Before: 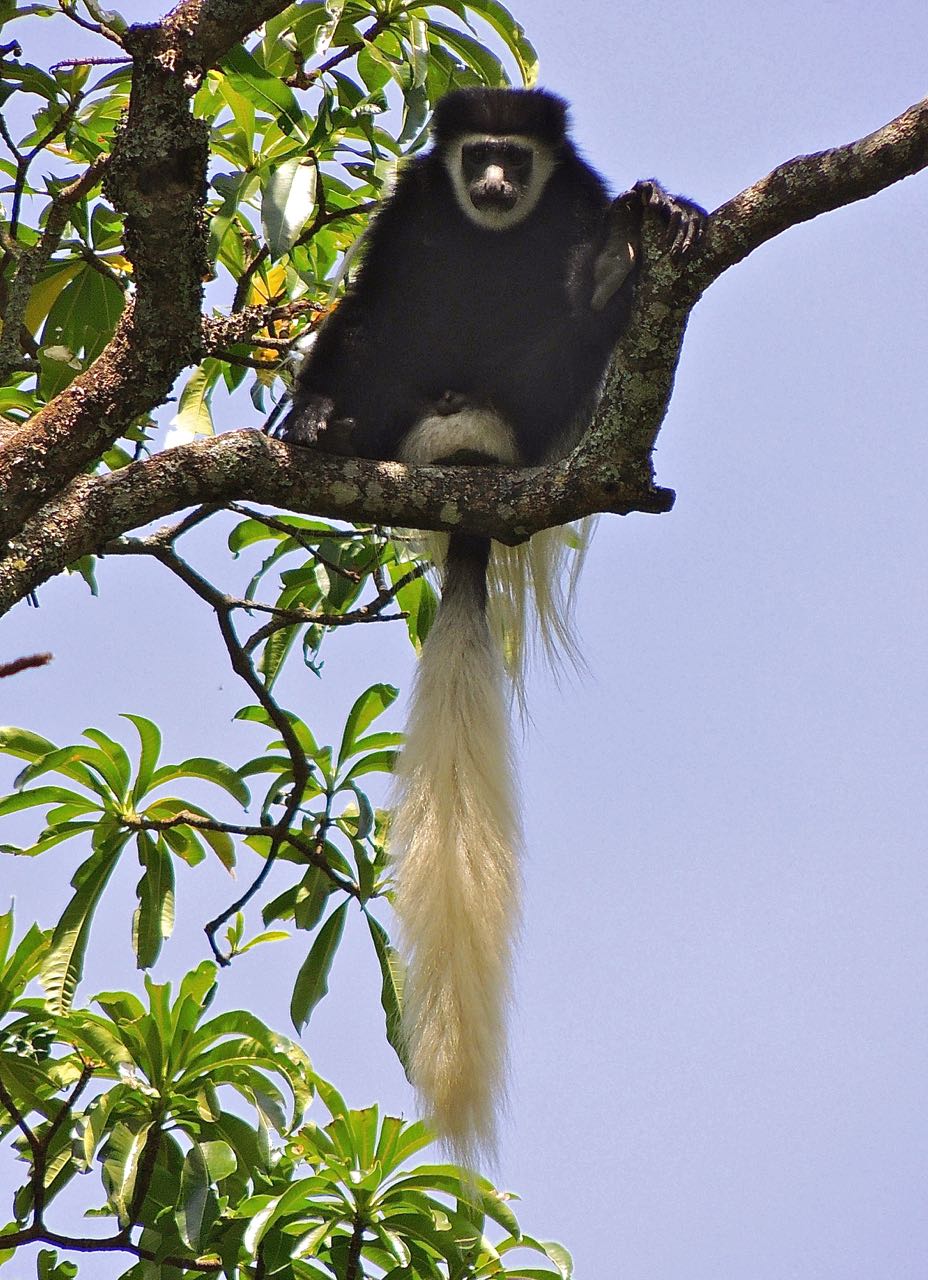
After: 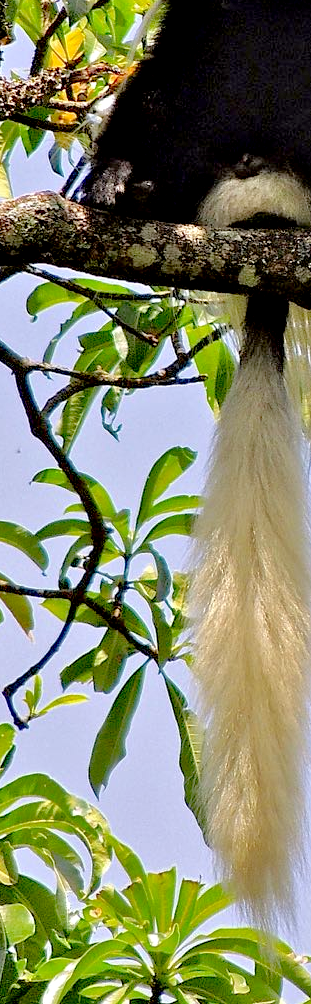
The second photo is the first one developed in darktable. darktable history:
tone equalizer: -7 EV 0.15 EV, -6 EV 0.6 EV, -5 EV 1.15 EV, -4 EV 1.33 EV, -3 EV 1.15 EV, -2 EV 0.6 EV, -1 EV 0.15 EV, mask exposure compensation -0.5 EV
crop and rotate: left 21.77%, top 18.528%, right 44.676%, bottom 2.997%
exposure: black level correction 0.016, exposure -0.009 EV, compensate highlight preservation false
